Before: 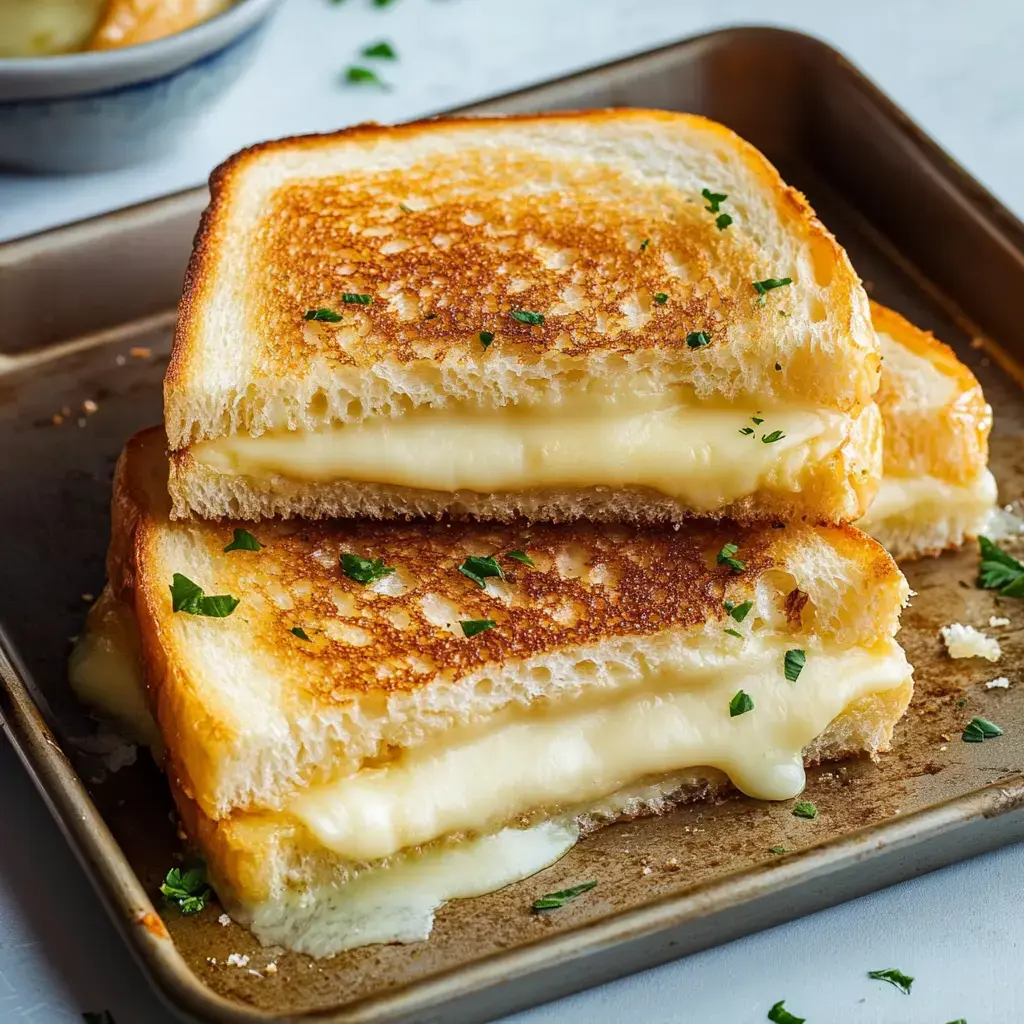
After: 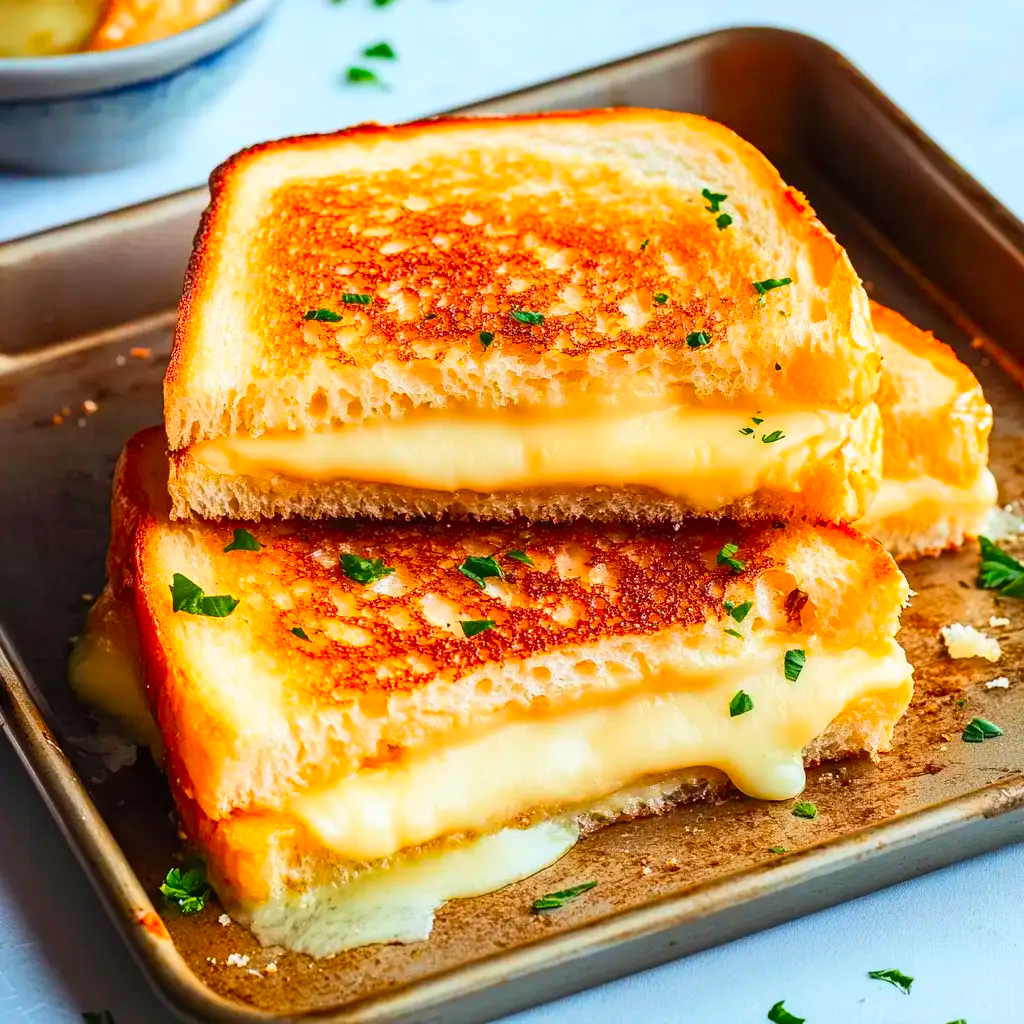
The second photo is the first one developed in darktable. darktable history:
color zones: curves: ch1 [(0, 0.469) (0.072, 0.457) (0.243, 0.494) (0.429, 0.5) (0.571, 0.5) (0.714, 0.5) (0.857, 0.5) (1, 0.469)]; ch2 [(0, 0.499) (0.143, 0.467) (0.242, 0.436) (0.429, 0.493) (0.571, 0.5) (0.714, 0.5) (0.857, 0.5) (1, 0.499)], mix -61.06%
contrast brightness saturation: contrast 0.201, brightness 0.191, saturation 0.789
